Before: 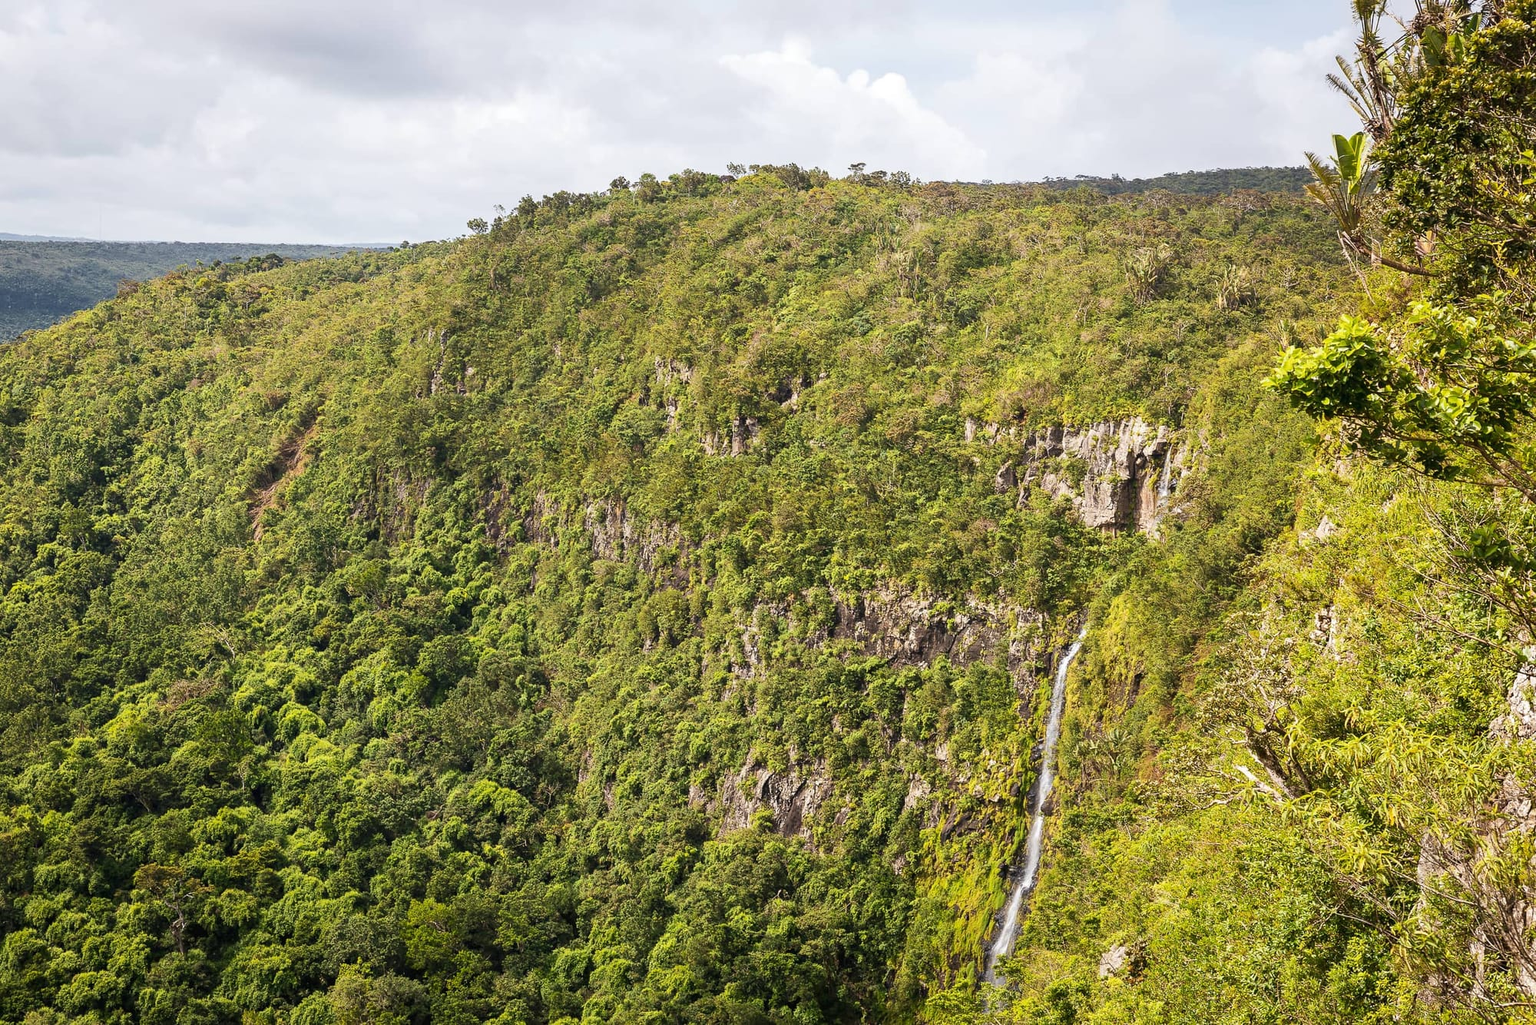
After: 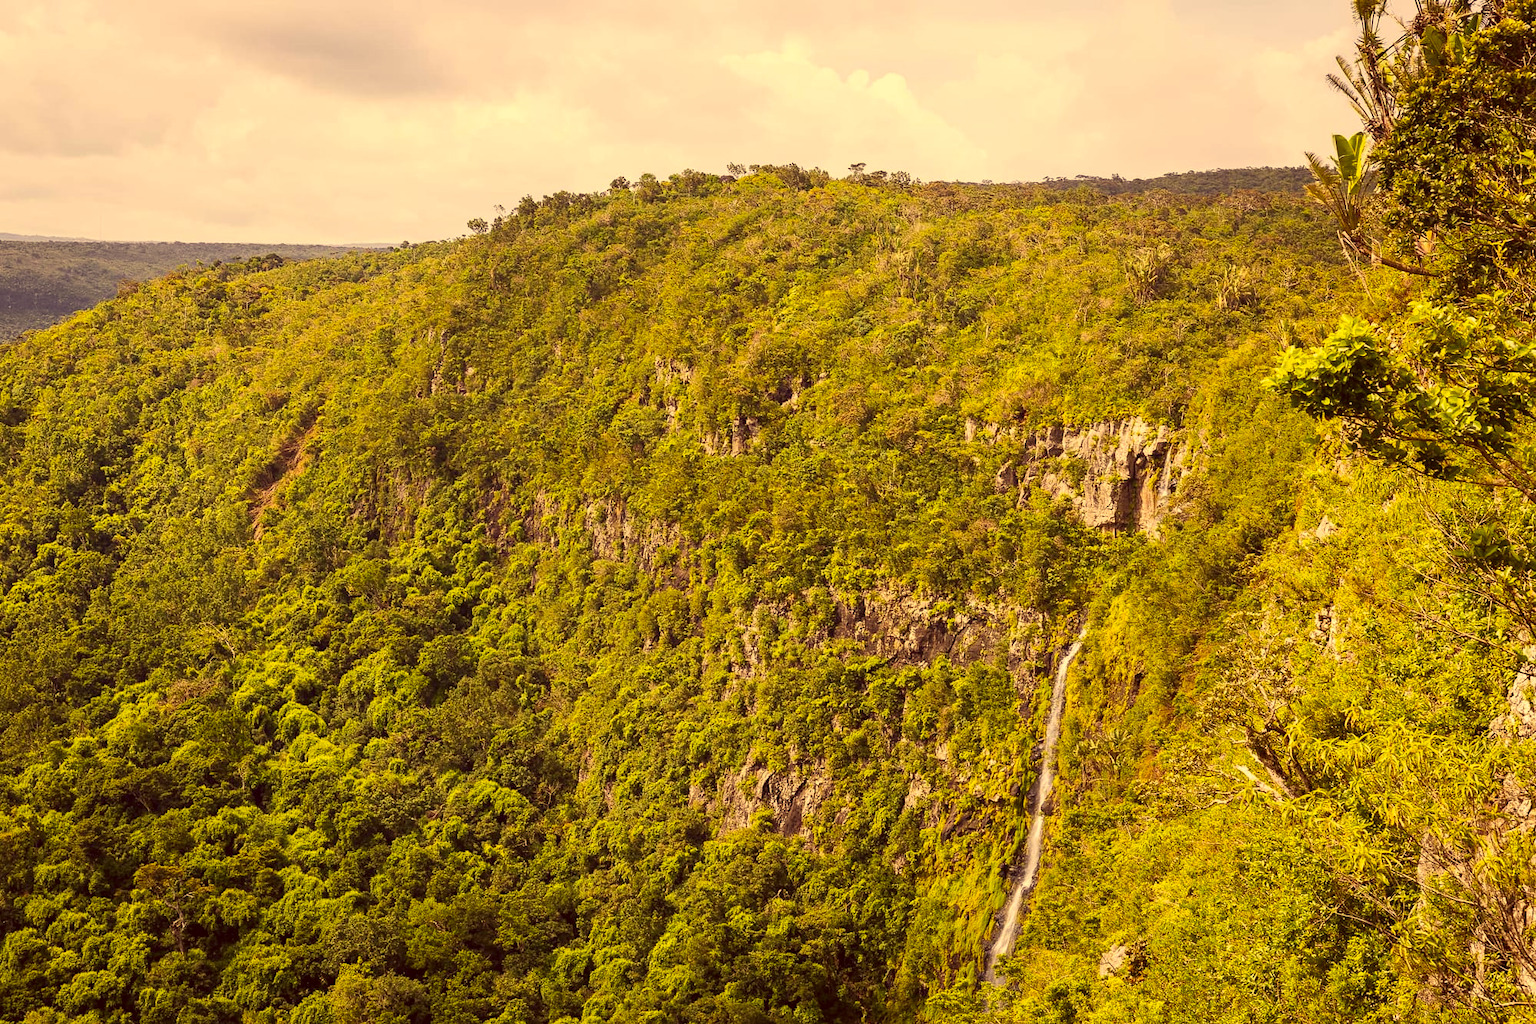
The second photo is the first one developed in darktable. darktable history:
color correction: highlights a* 9.74, highlights b* 38.85, shadows a* 14.8, shadows b* 3.61
